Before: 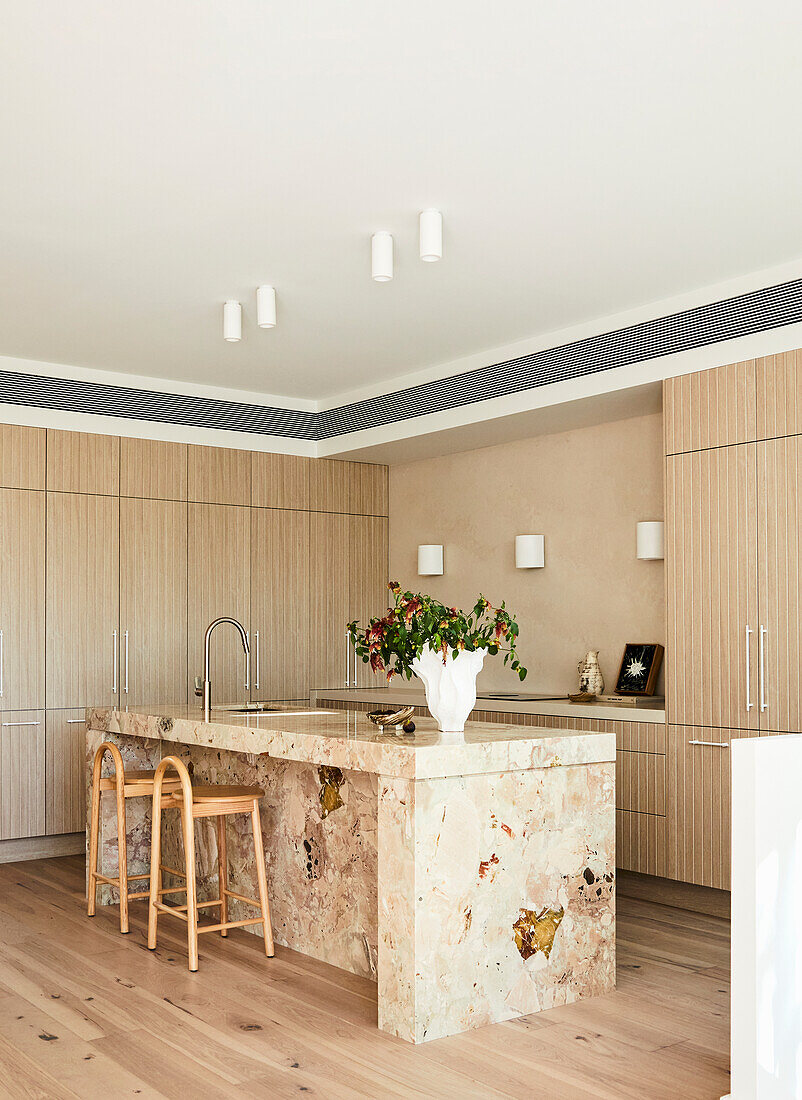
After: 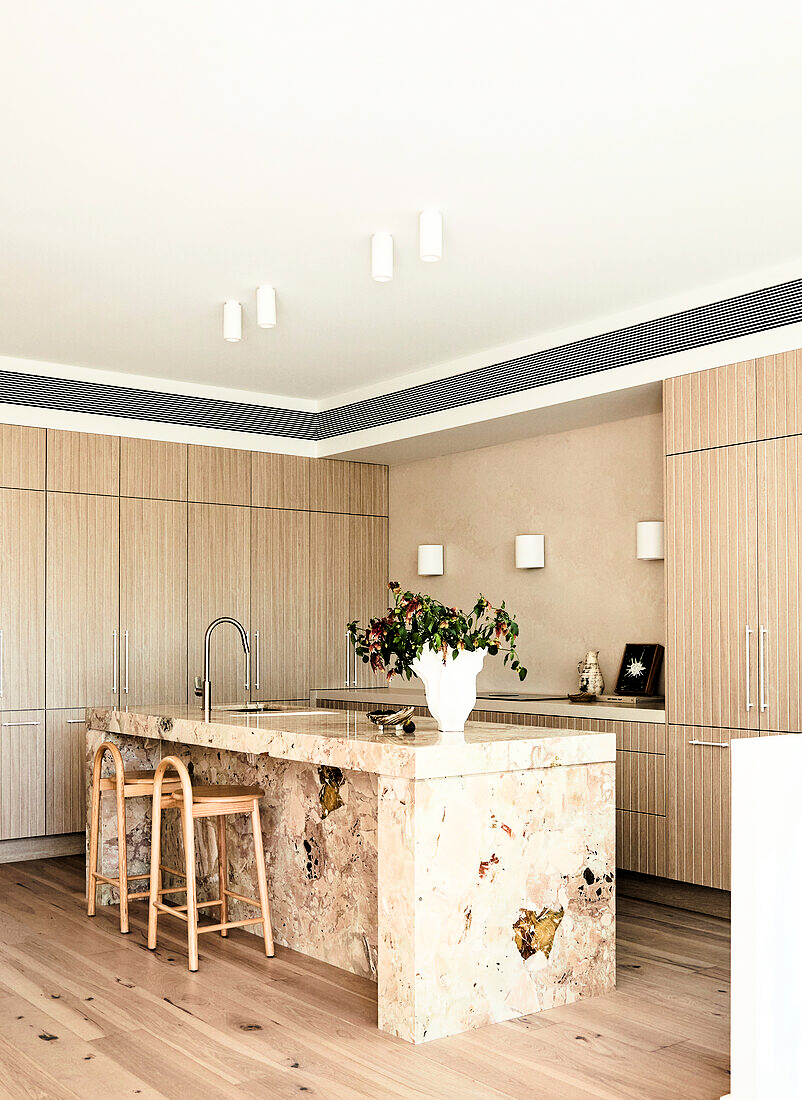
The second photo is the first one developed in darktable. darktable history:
filmic rgb: black relative exposure -5.53 EV, white relative exposure 2.52 EV, target black luminance 0%, hardness 4.54, latitude 66.85%, contrast 1.458, shadows ↔ highlights balance -3.53%
levels: mode automatic, levels [0.026, 0.507, 0.987]
